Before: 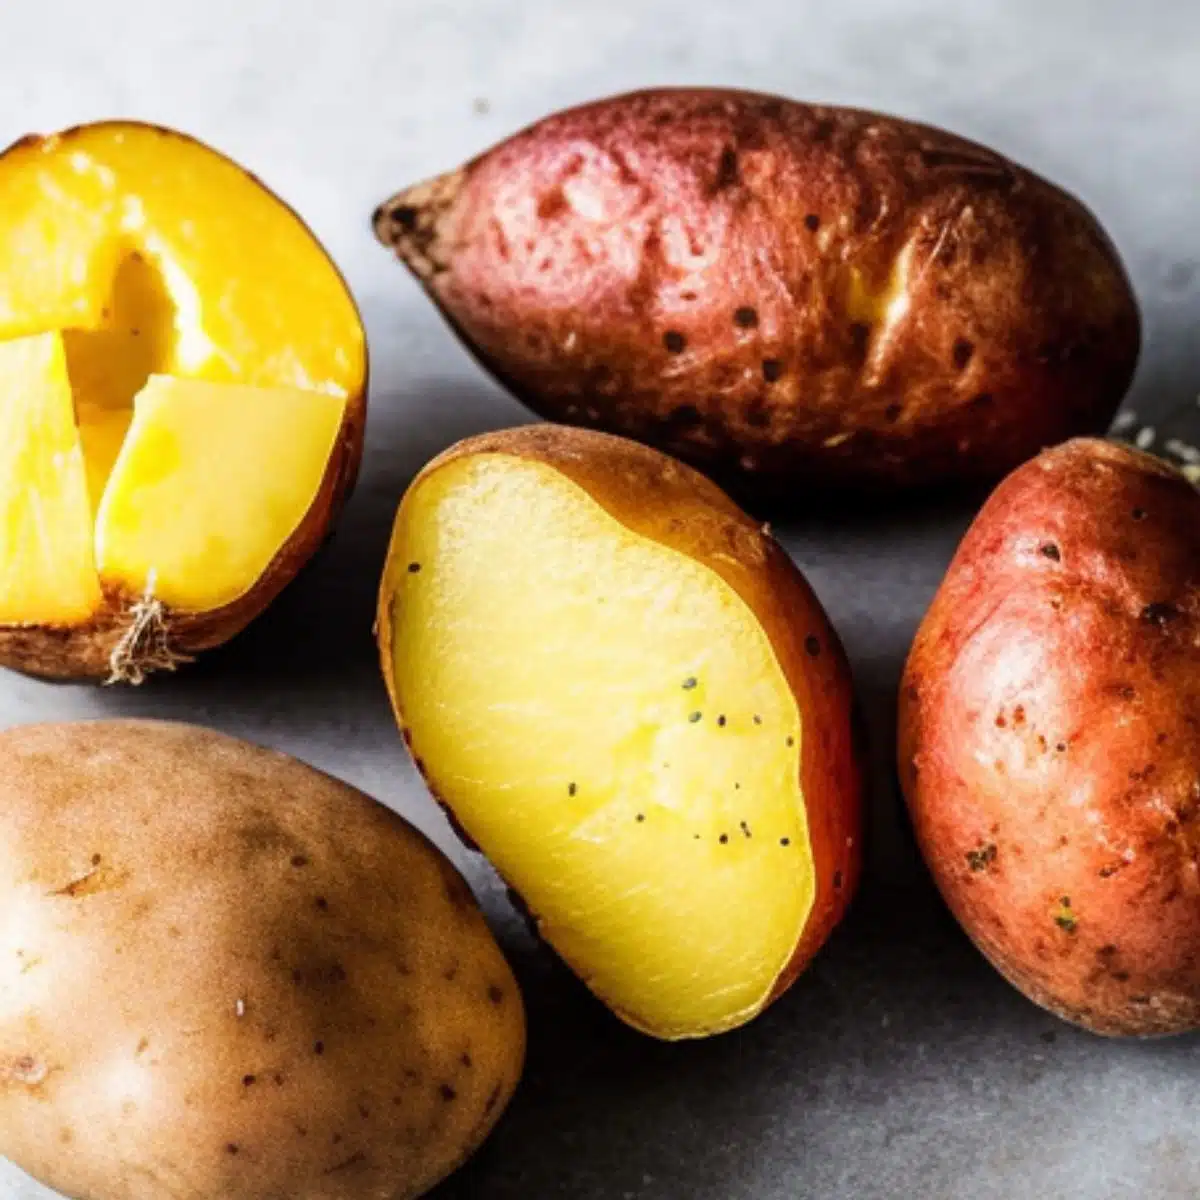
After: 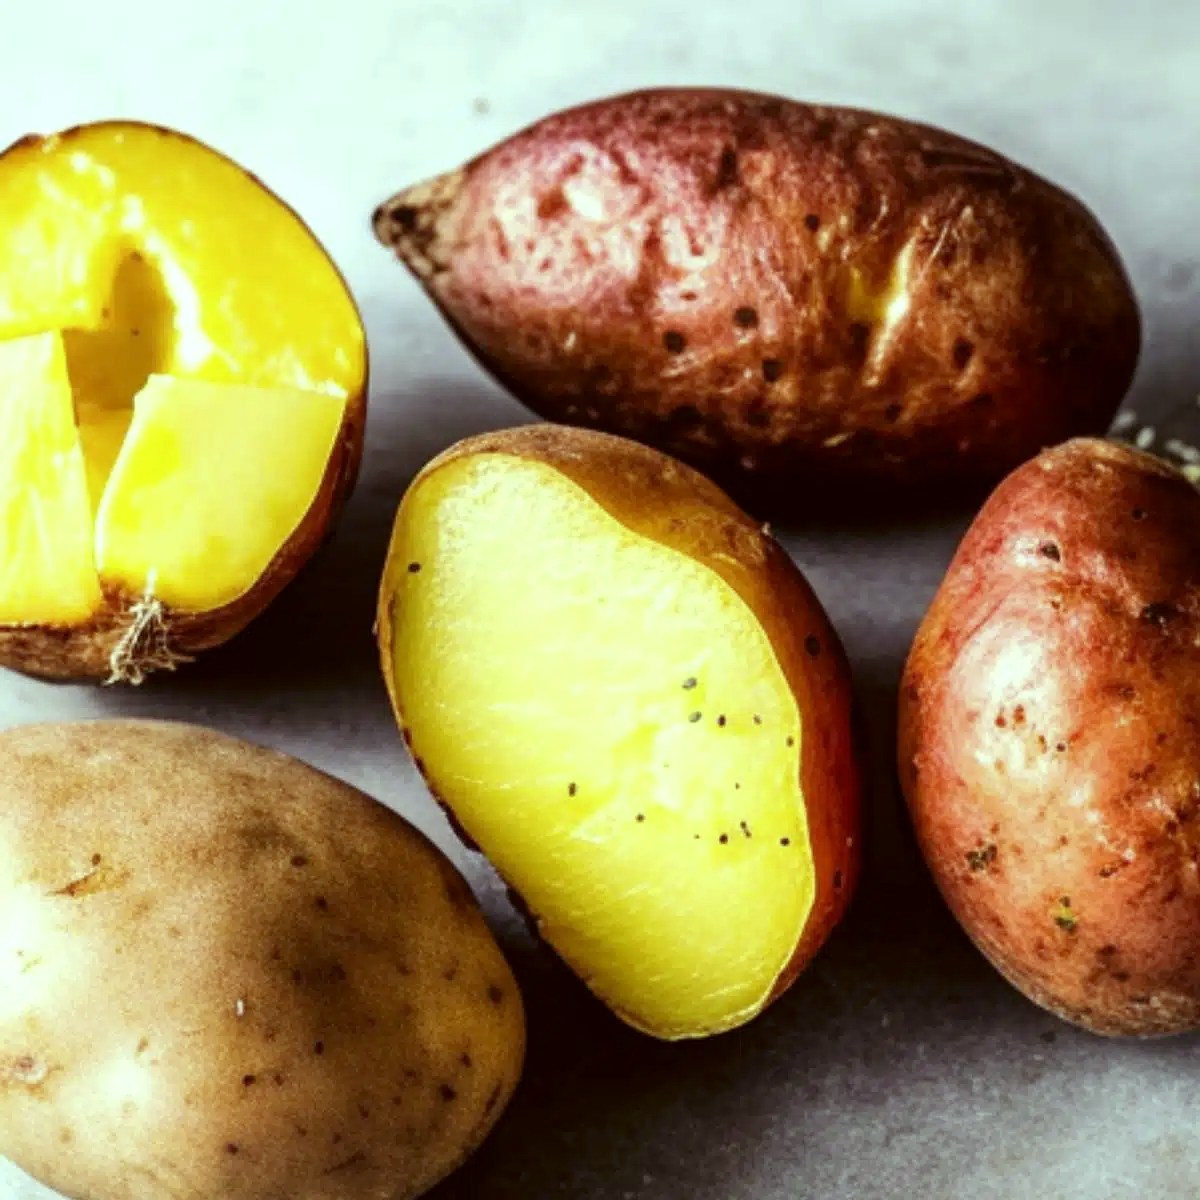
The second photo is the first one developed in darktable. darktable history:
color balance: mode lift, gamma, gain (sRGB), lift [0.997, 0.979, 1.021, 1.011], gamma [1, 1.084, 0.916, 0.998], gain [1, 0.87, 1.13, 1.101], contrast 4.55%, contrast fulcrum 38.24%, output saturation 104.09%
color correction: highlights a* 6.27, highlights b* 8.19, shadows a* 5.94, shadows b* 7.23, saturation 0.9
rotate and perspective: automatic cropping off
